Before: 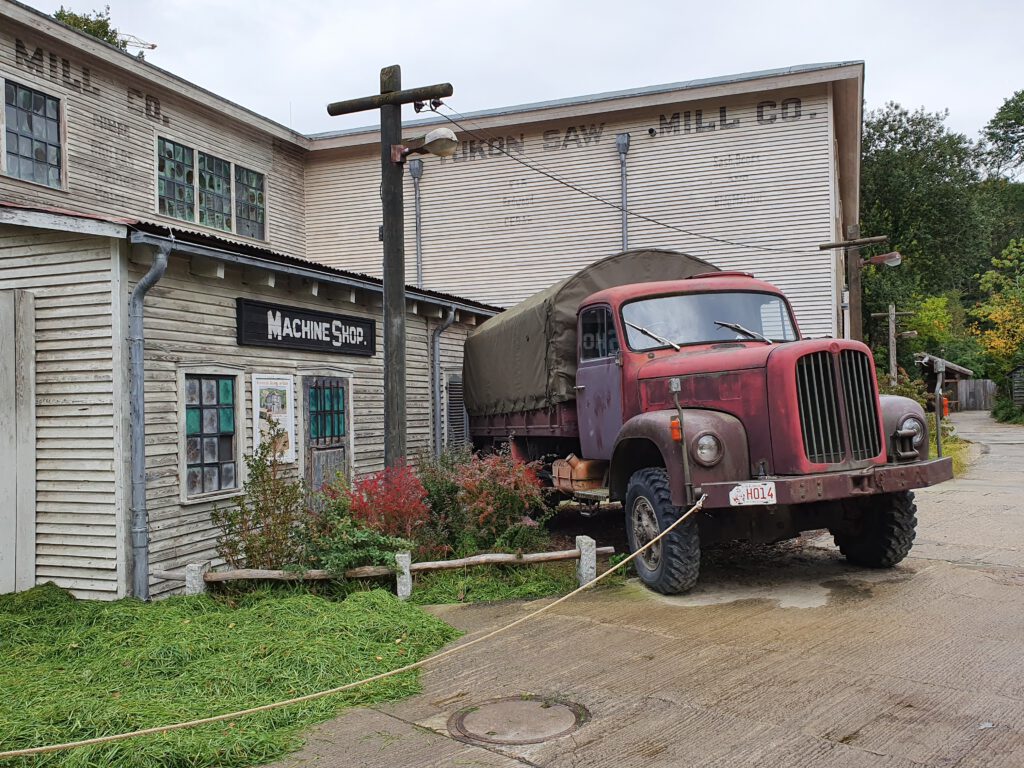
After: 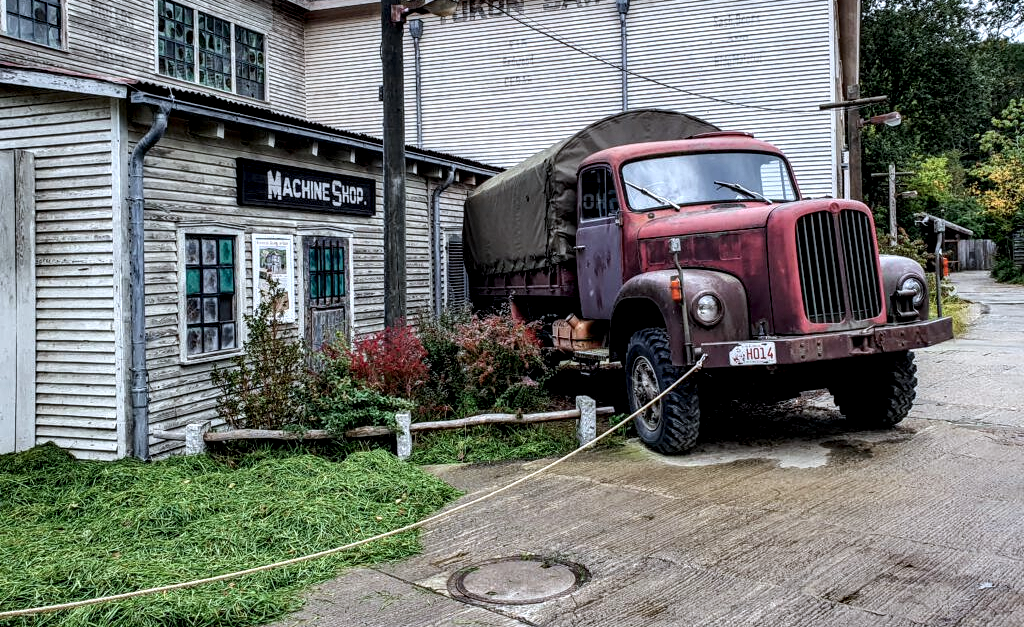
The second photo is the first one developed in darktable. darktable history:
color calibration: x 0.366, y 0.379, temperature 4393.62 K
crop and rotate: top 18.274%
local contrast: detail 205%
